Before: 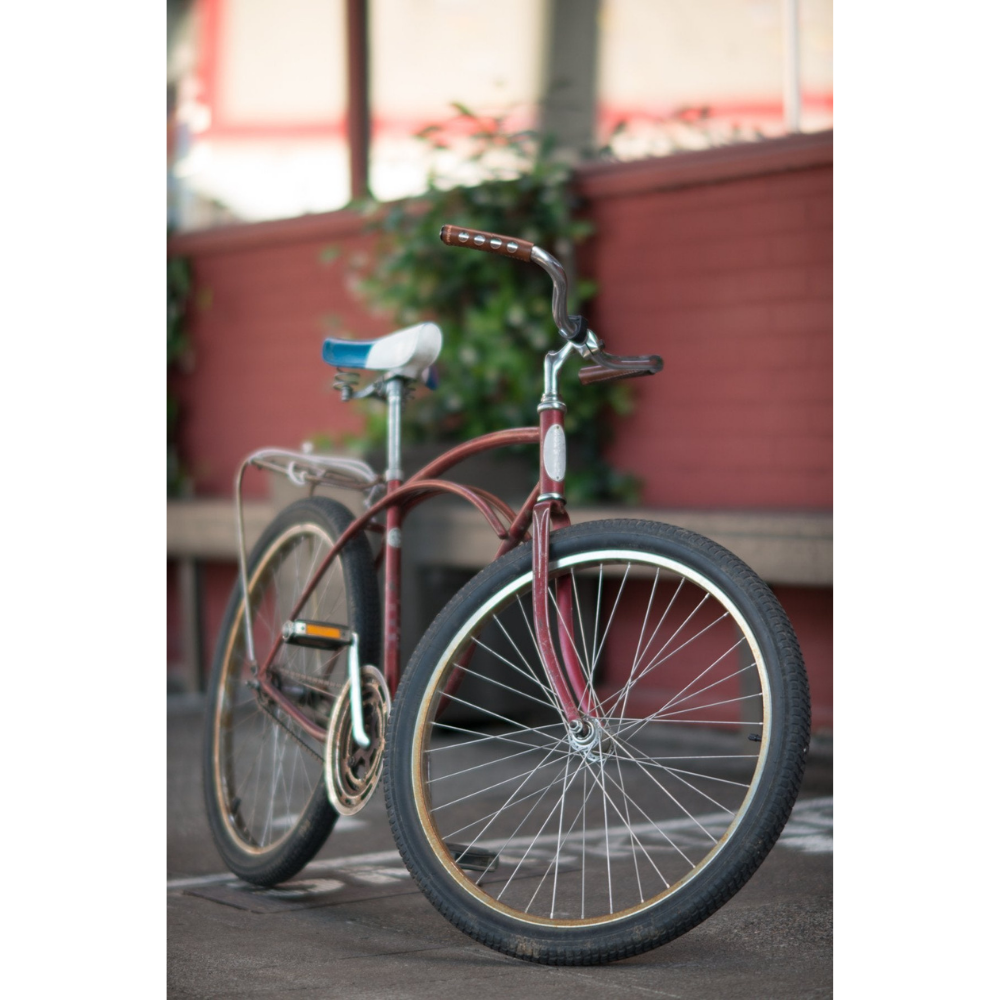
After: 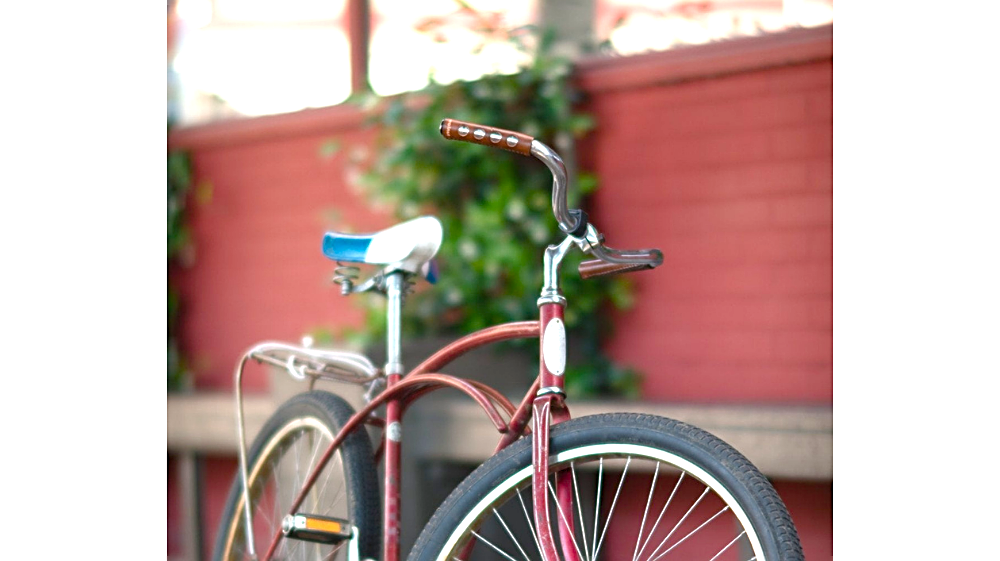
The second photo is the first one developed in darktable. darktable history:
color balance rgb: perceptual saturation grading › global saturation 20%, perceptual saturation grading › highlights -25%, perceptual saturation grading › shadows 50%
exposure: black level correction 0, exposure 1 EV, compensate exposure bias true, compensate highlight preservation false
sharpen: on, module defaults
crop and rotate: top 10.605%, bottom 33.274%
